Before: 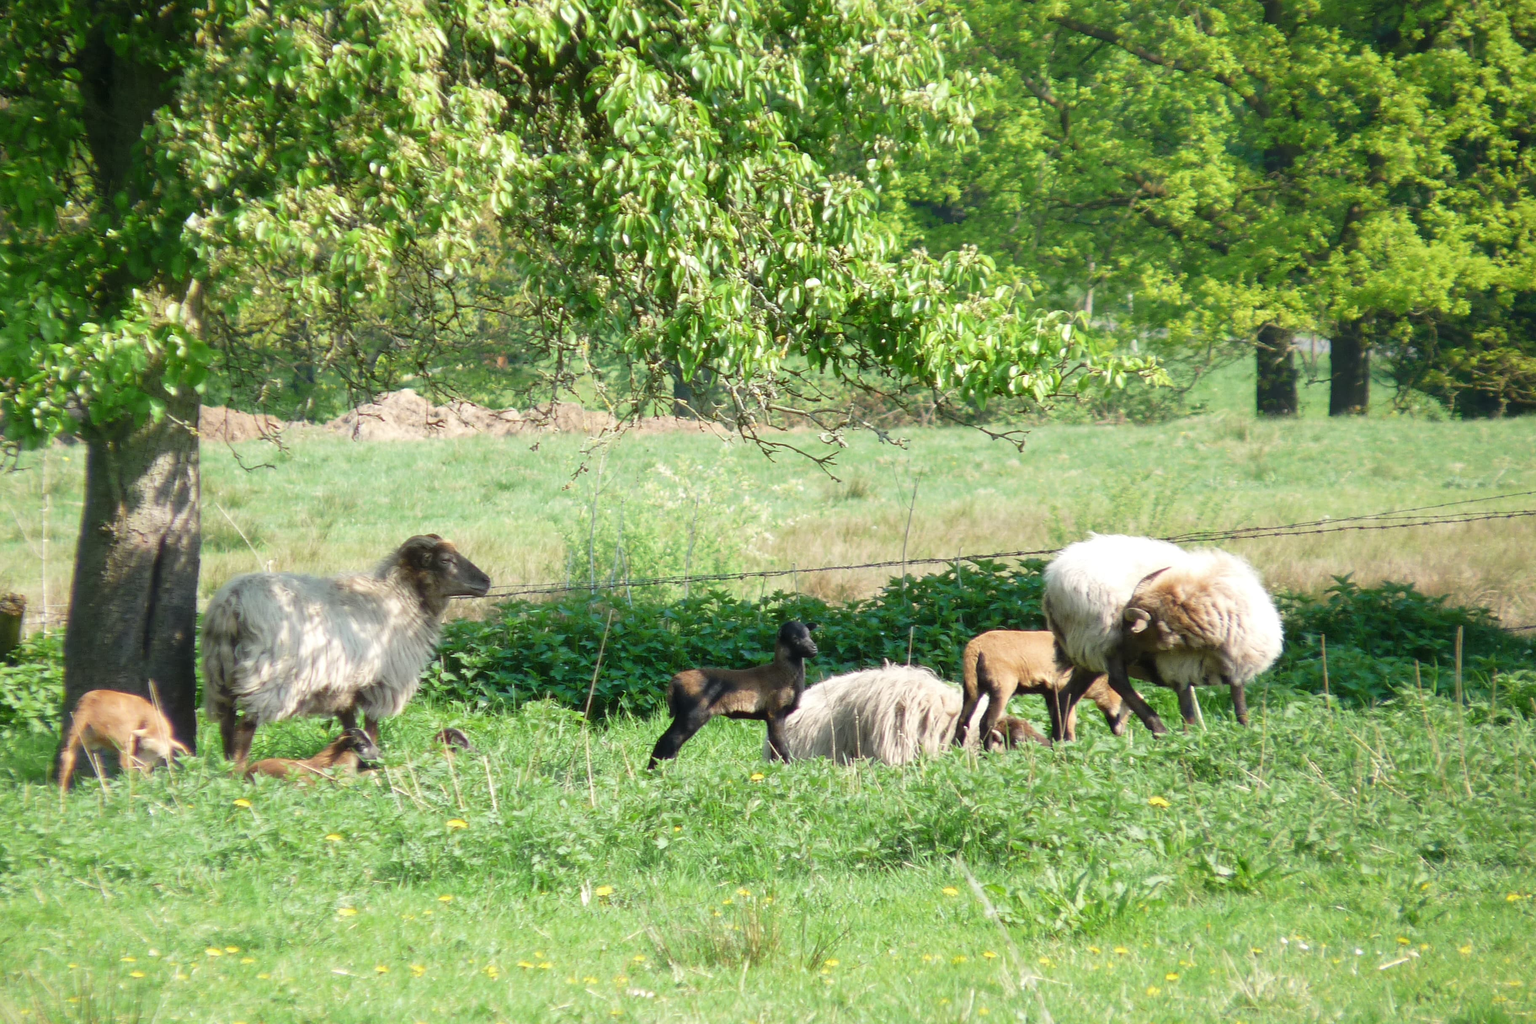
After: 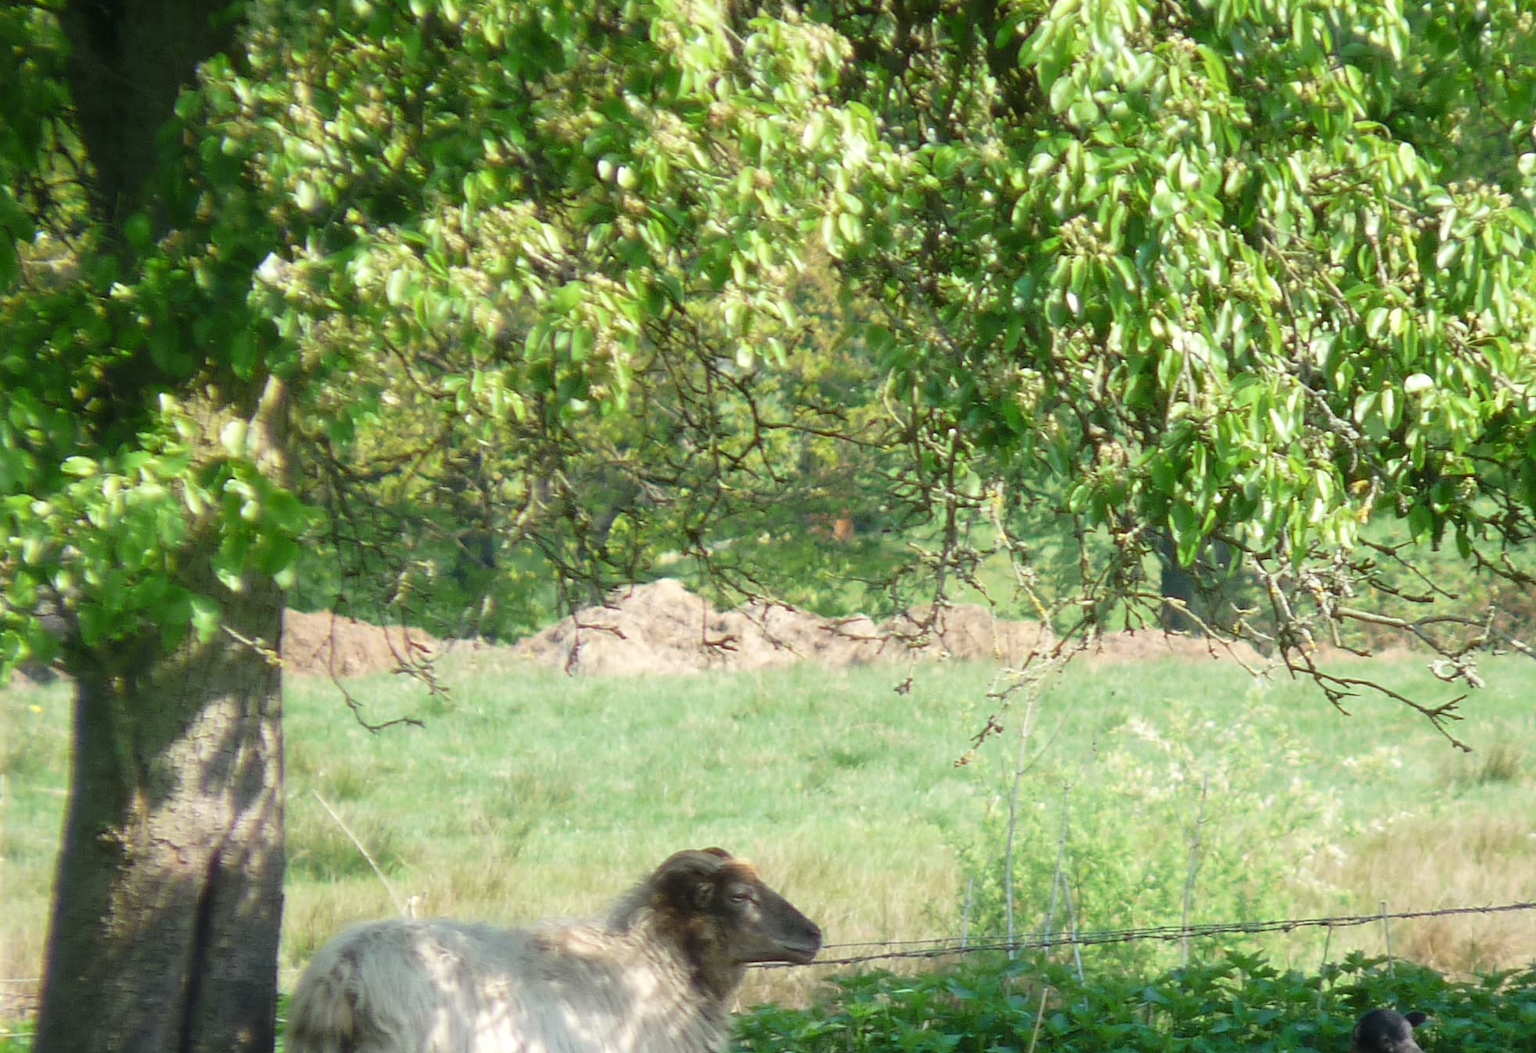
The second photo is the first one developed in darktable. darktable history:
crop and rotate: left 3.045%, top 7.481%, right 42.939%, bottom 36.955%
